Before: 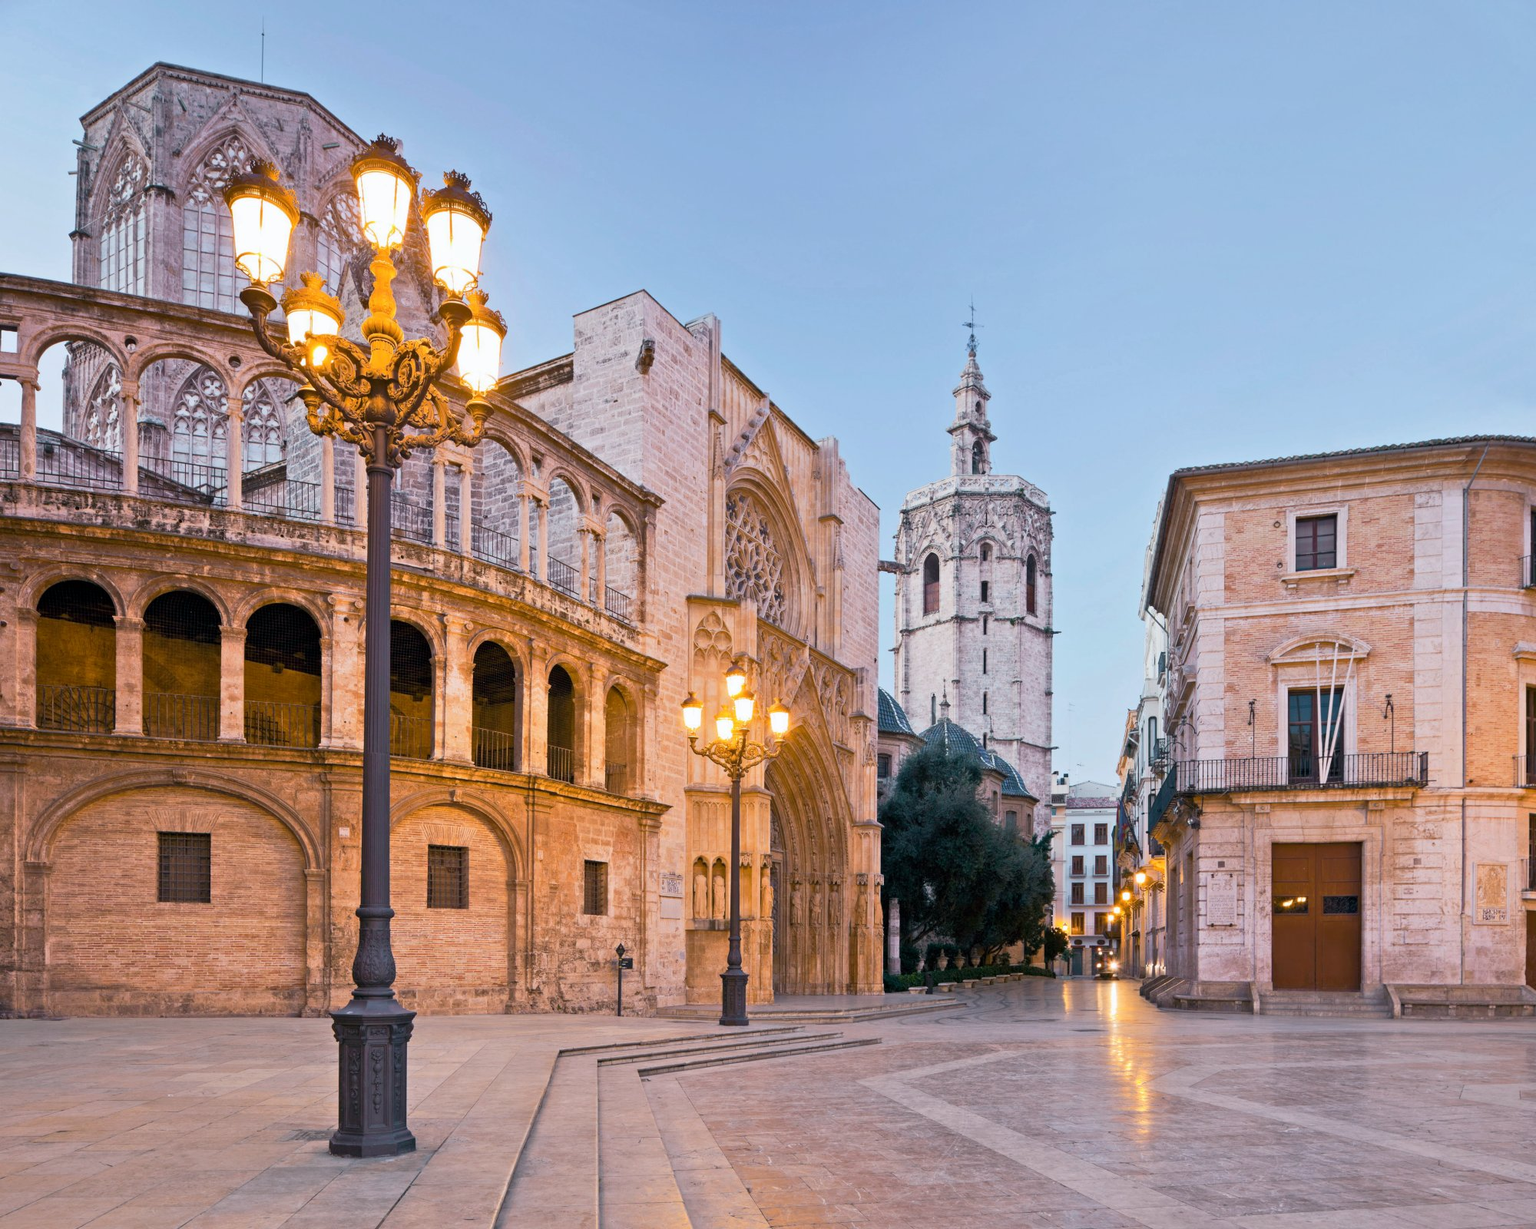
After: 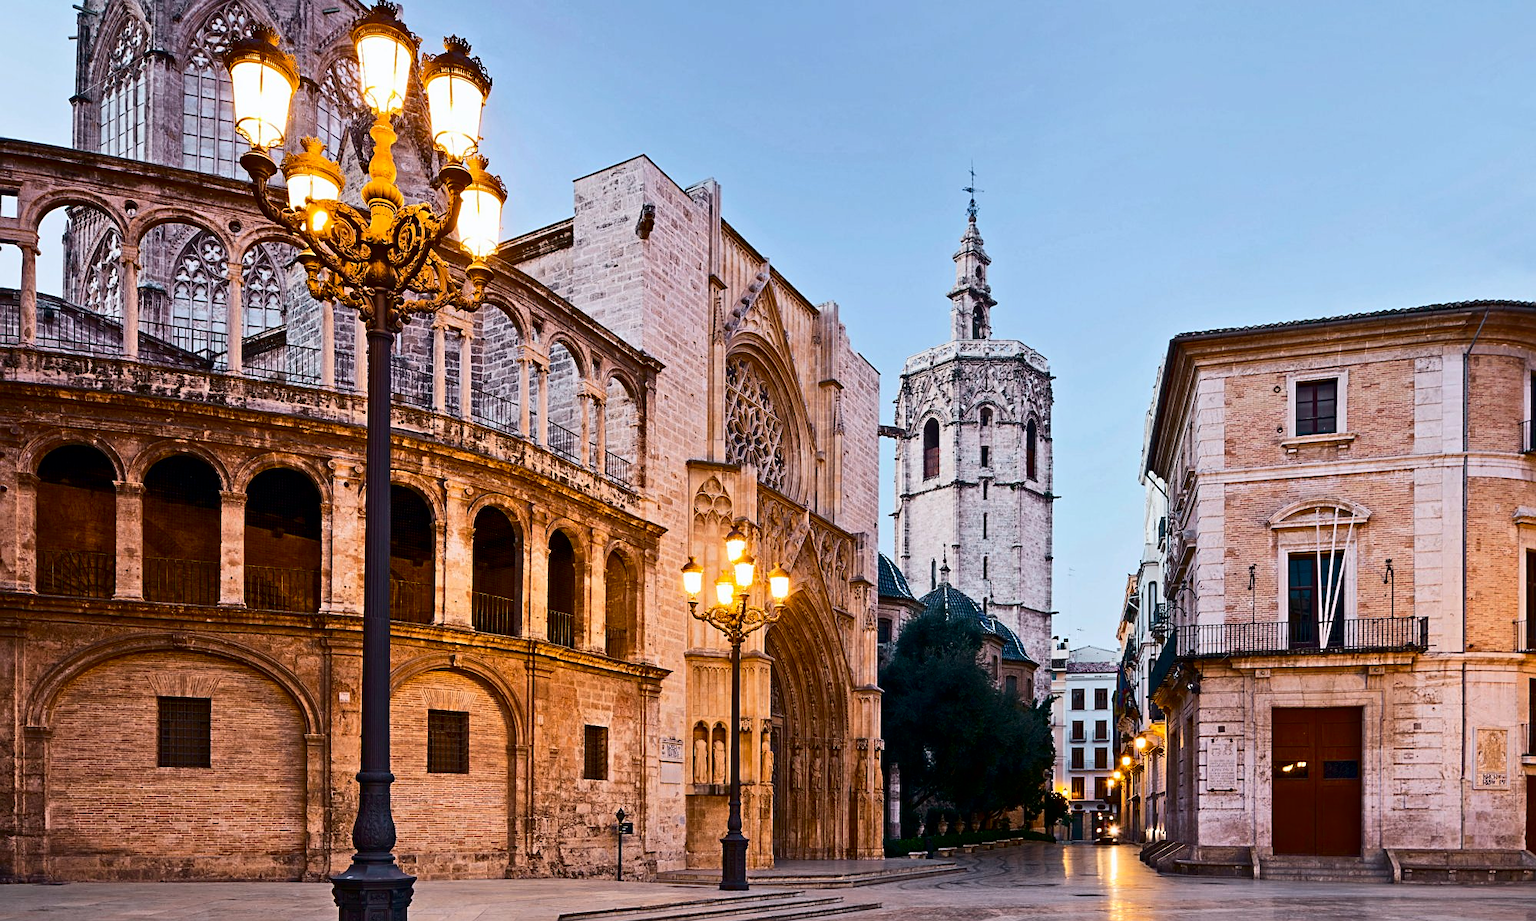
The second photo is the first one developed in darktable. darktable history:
contrast brightness saturation: contrast 0.24, brightness -0.24, saturation 0.14
sharpen: on, module defaults
crop: top 11.038%, bottom 13.962%
